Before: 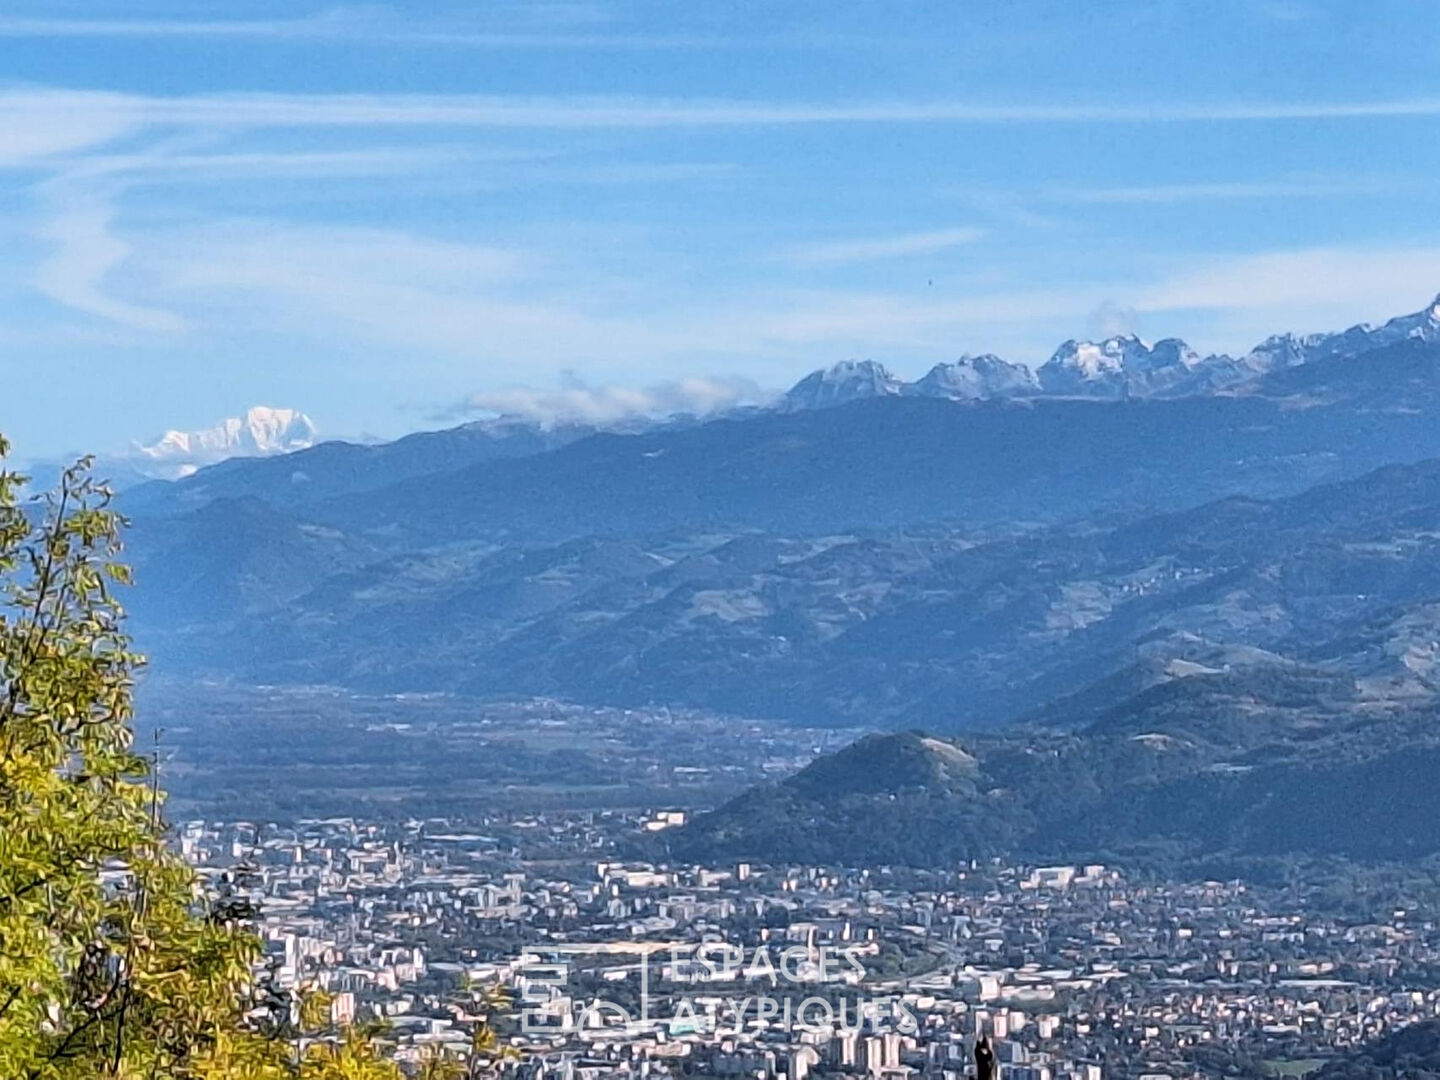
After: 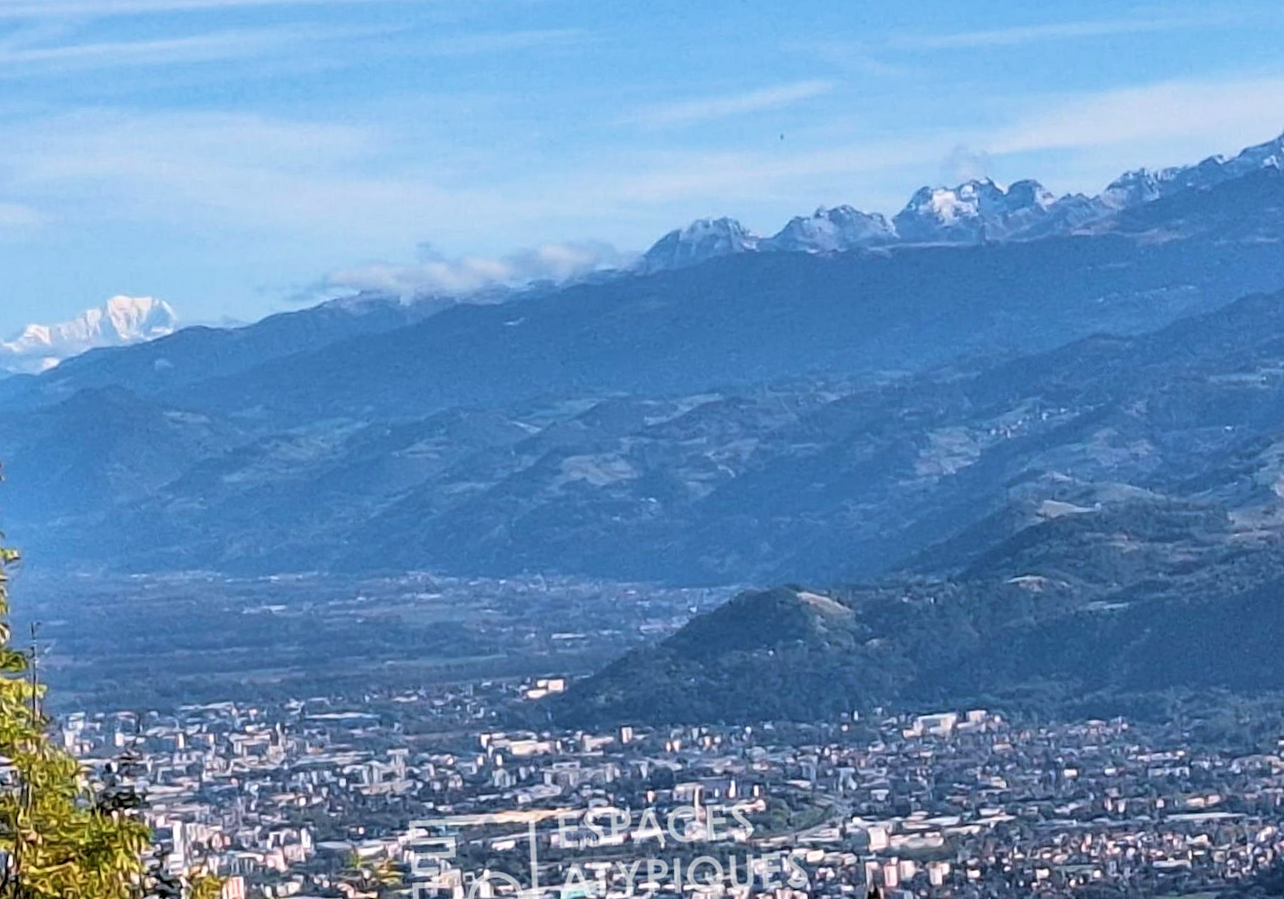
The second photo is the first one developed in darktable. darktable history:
crop and rotate: left 8.262%, top 9.226%
velvia: on, module defaults
rotate and perspective: rotation -3°, crop left 0.031, crop right 0.968, crop top 0.07, crop bottom 0.93
